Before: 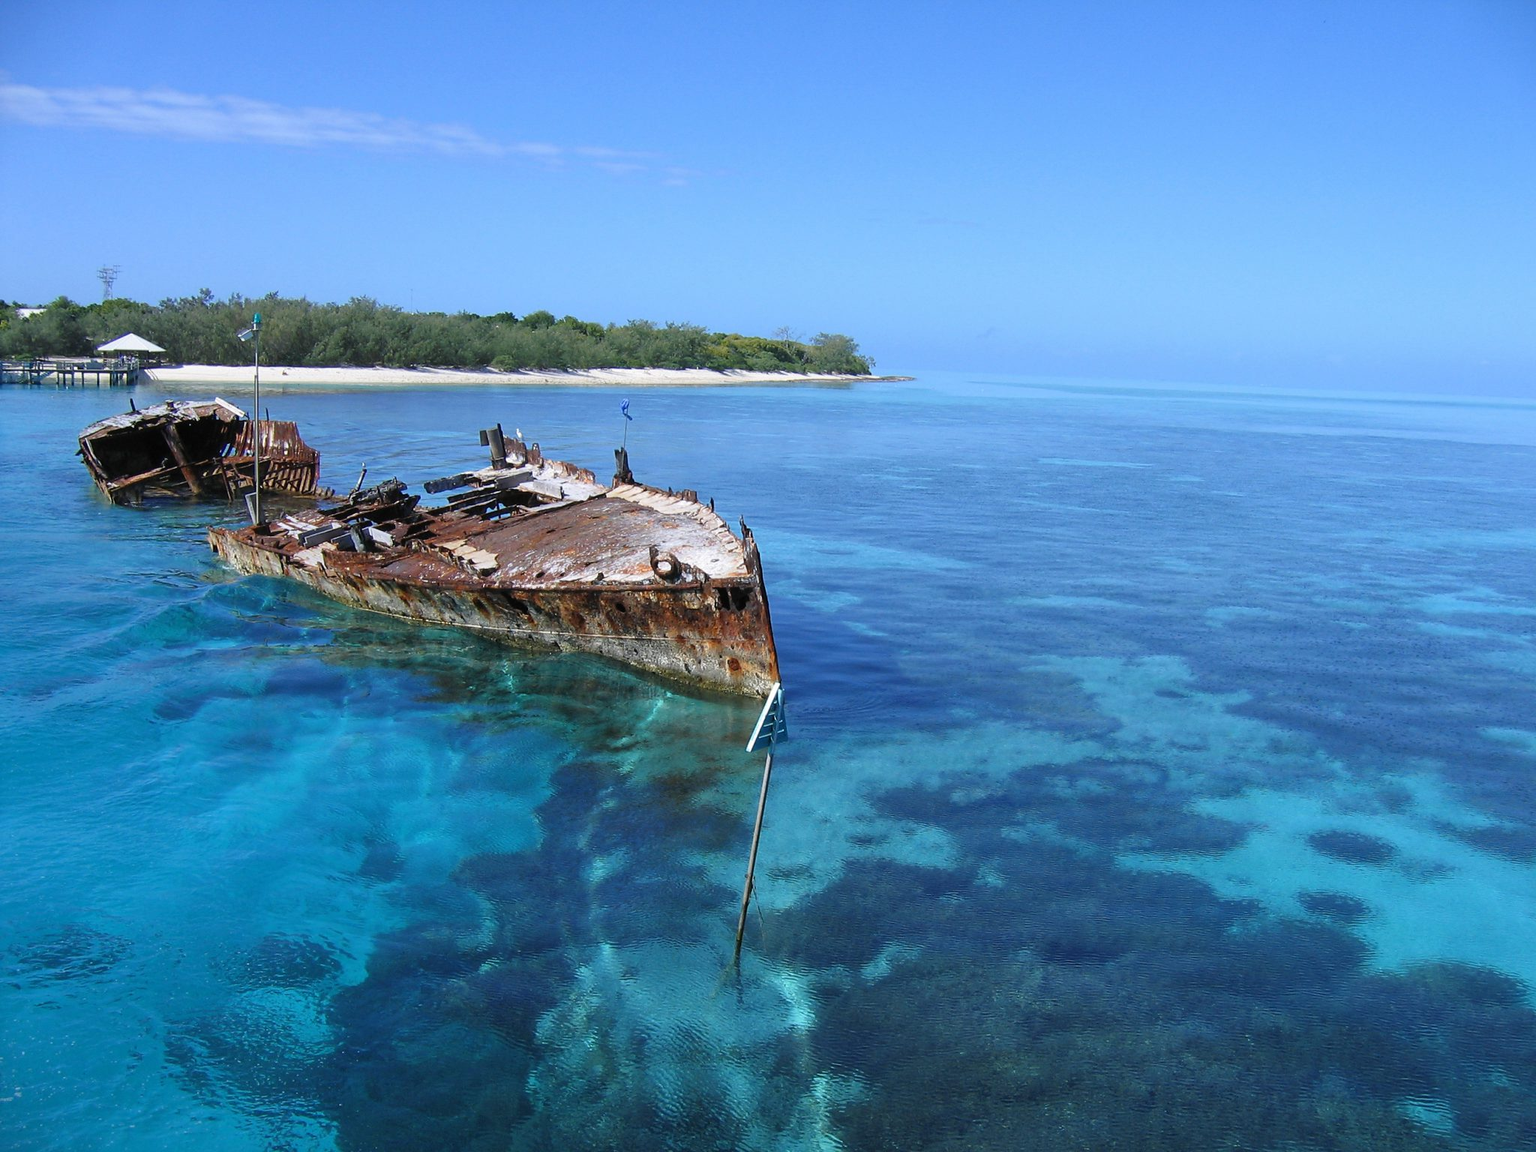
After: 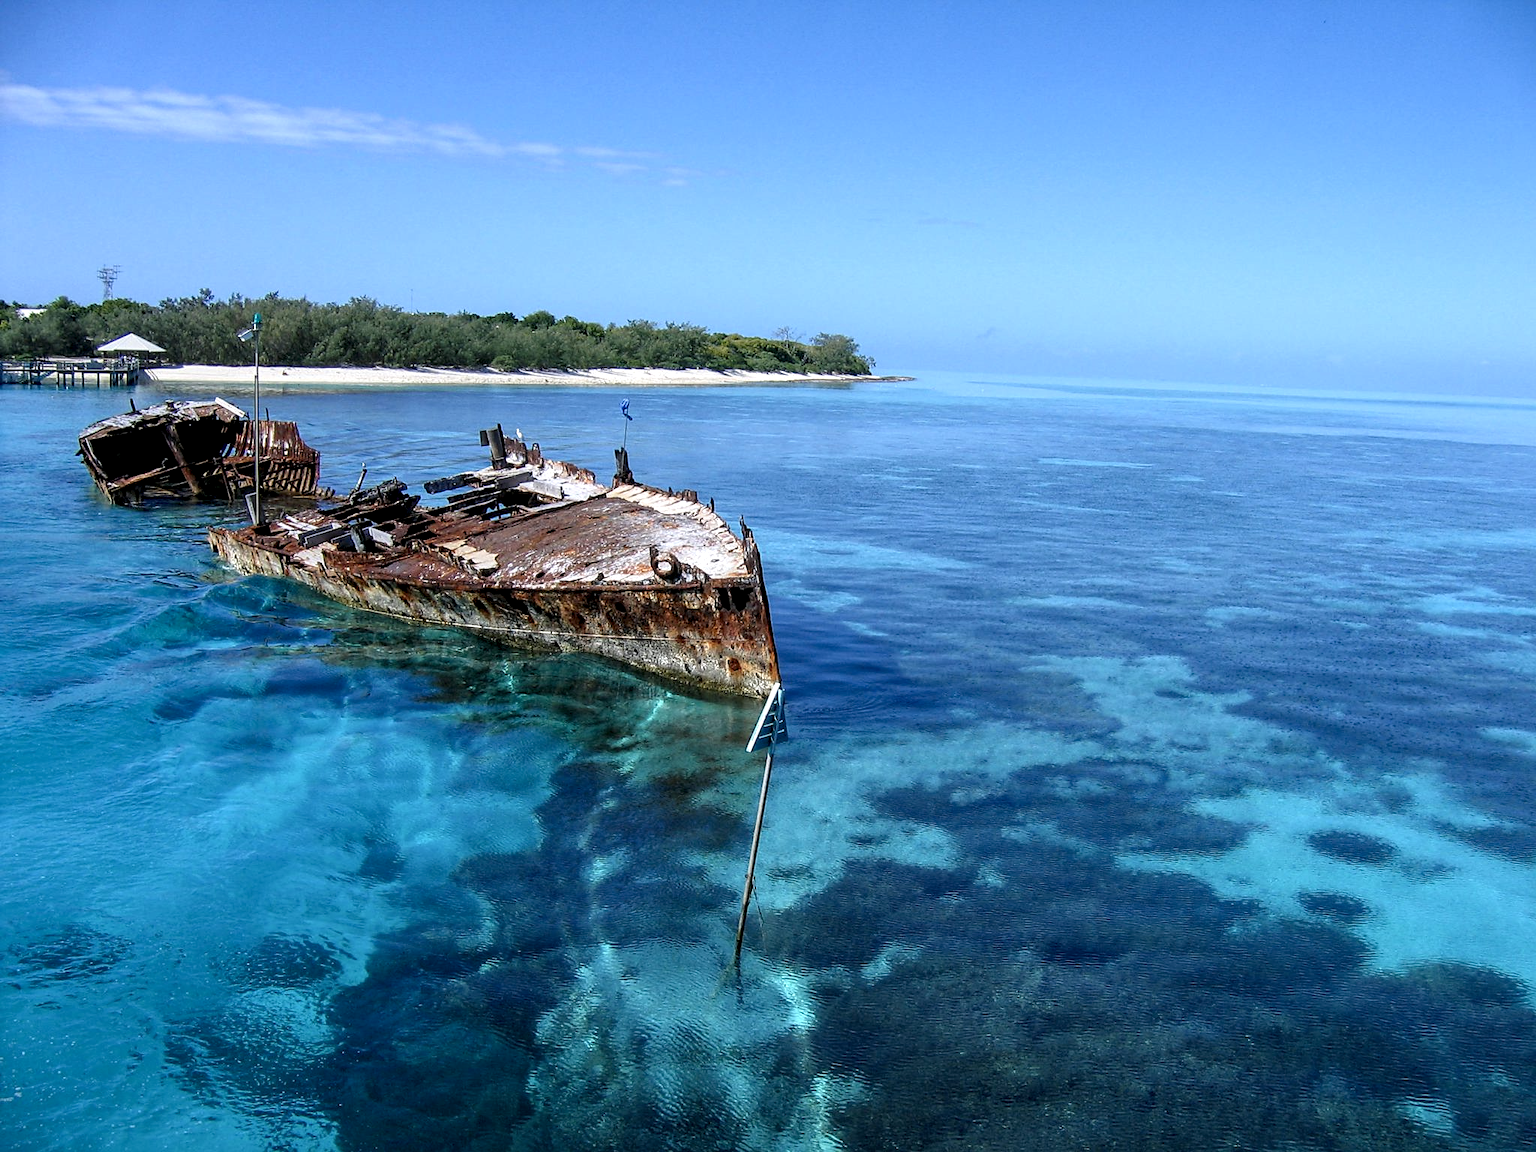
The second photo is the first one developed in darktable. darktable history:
sharpen: amount 0.2
local contrast: highlights 60%, shadows 60%, detail 160%
